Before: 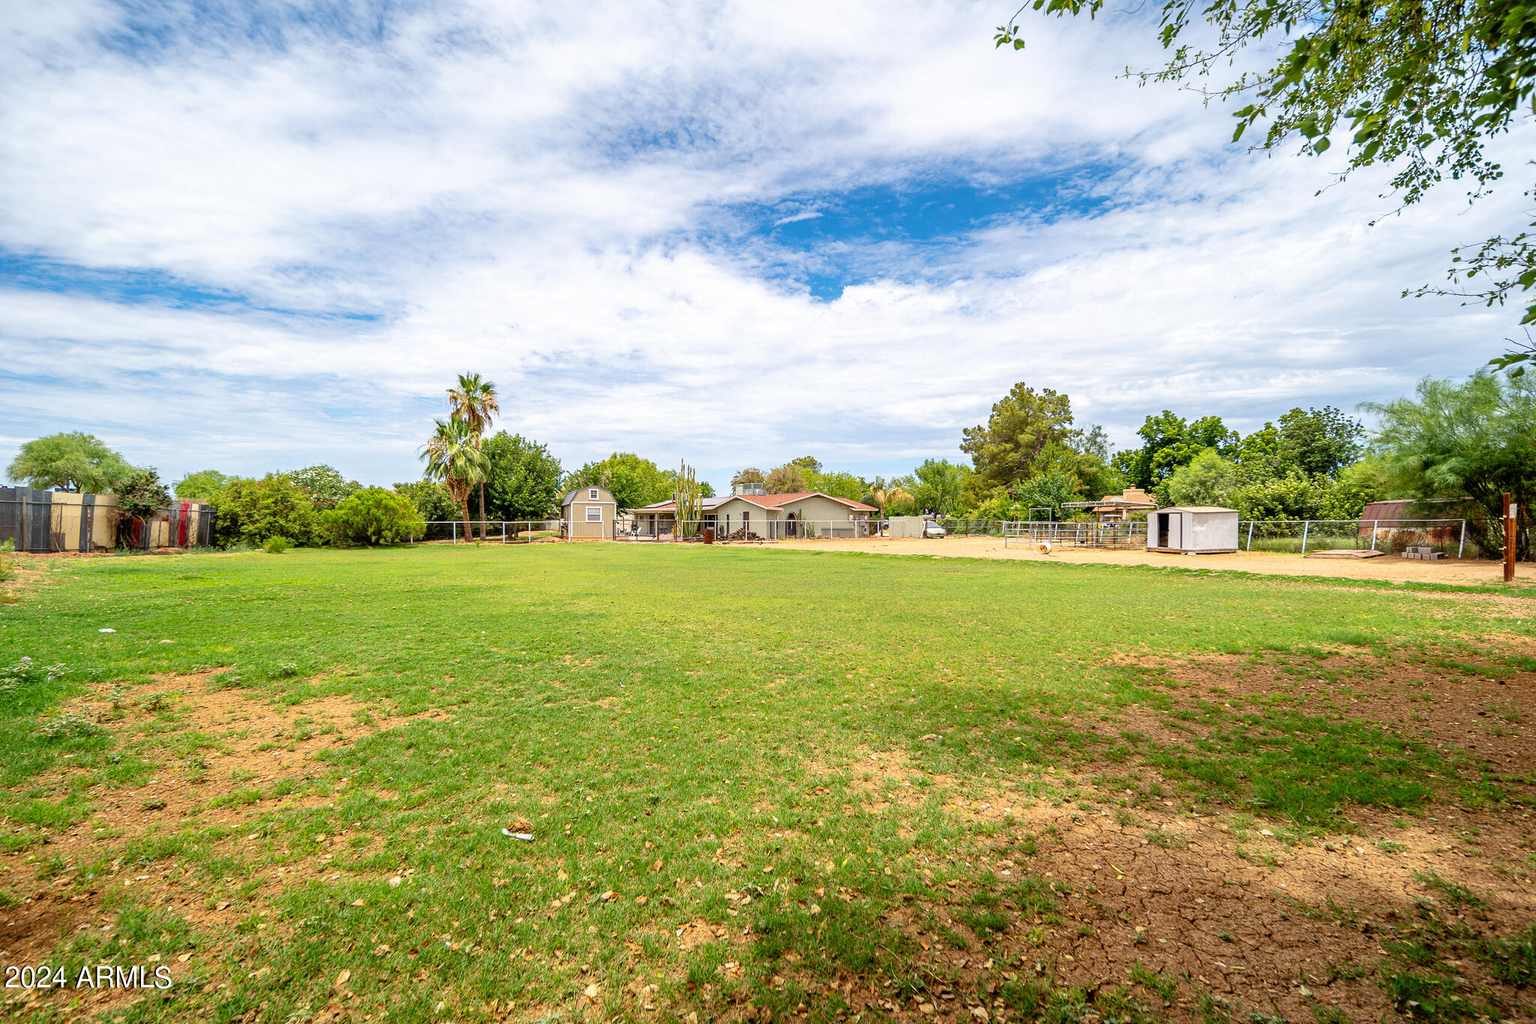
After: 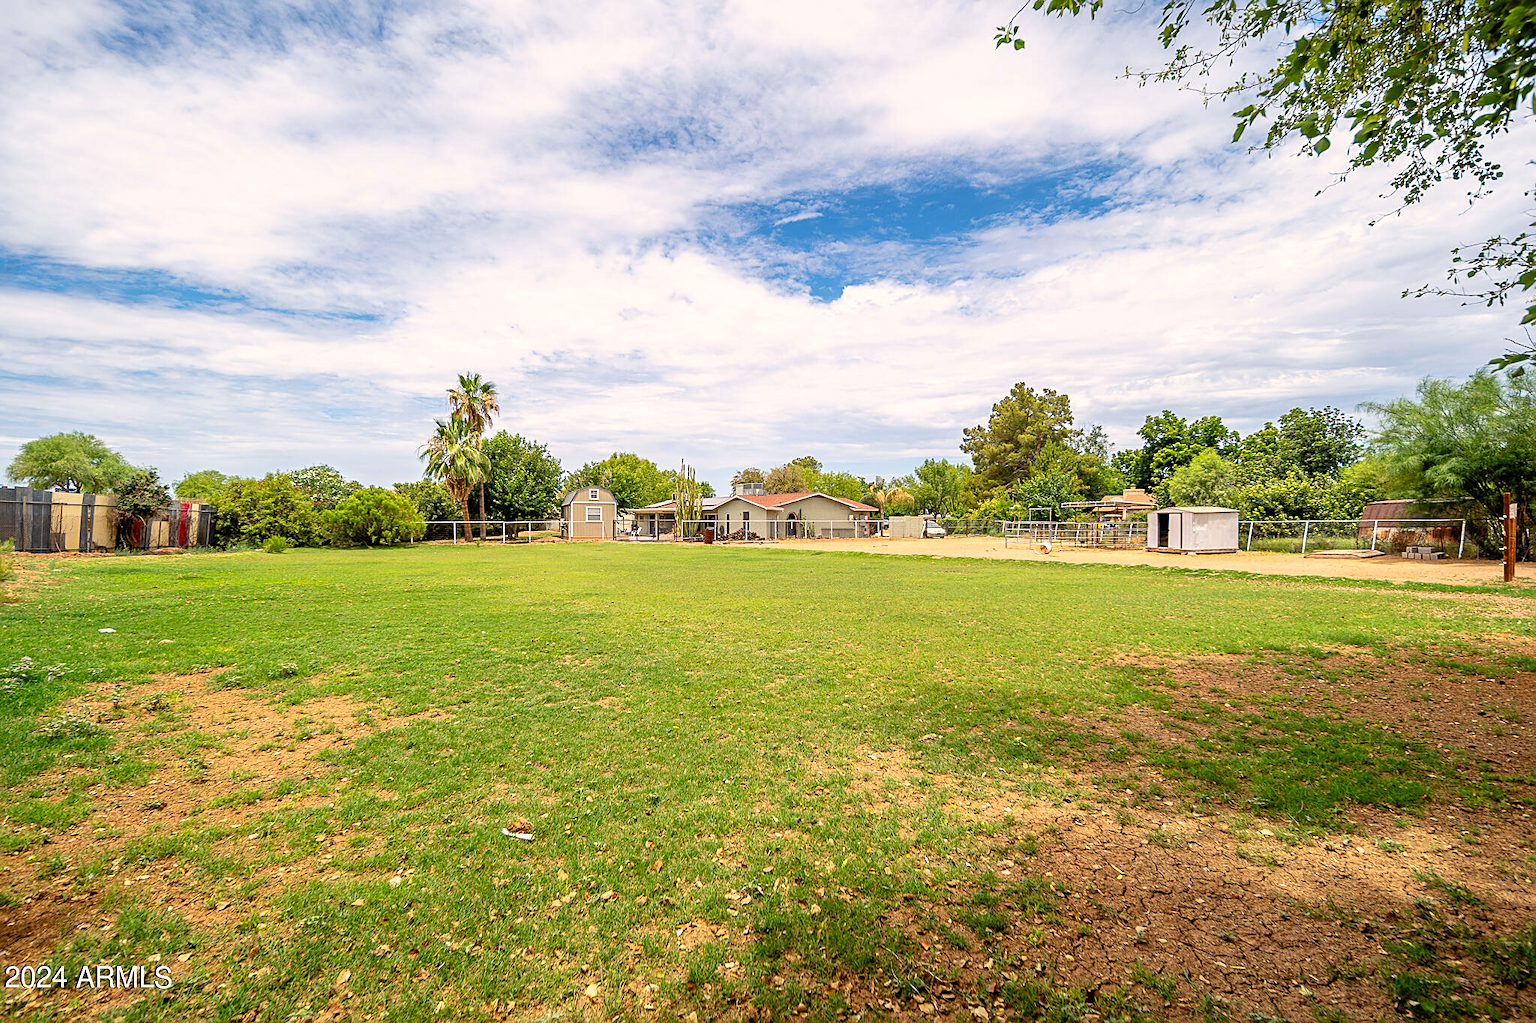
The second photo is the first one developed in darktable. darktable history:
sharpen: on, module defaults
color correction: highlights a* 3.72, highlights b* 5.12
